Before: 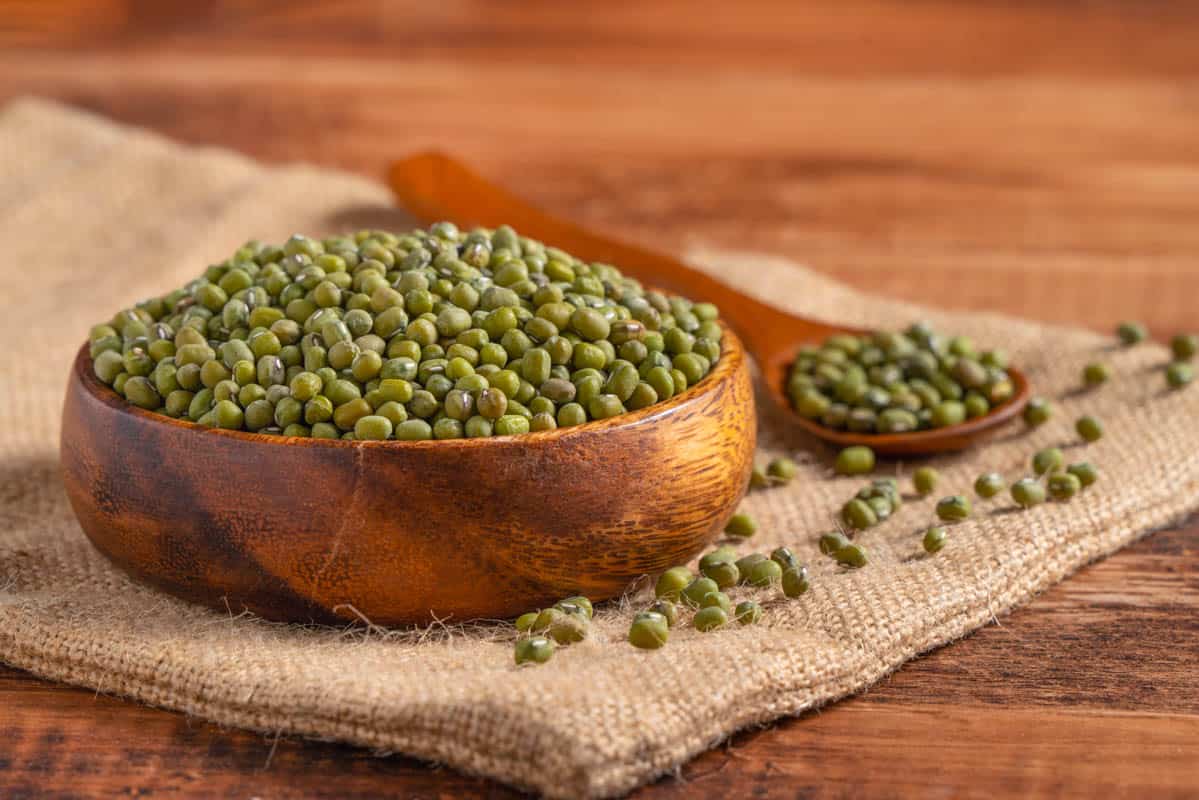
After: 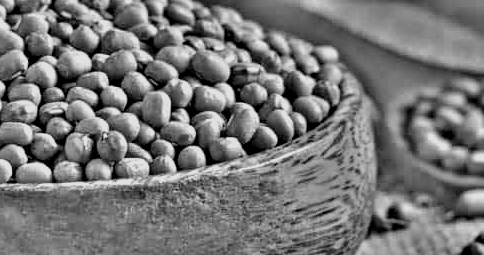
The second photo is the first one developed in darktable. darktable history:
color calibration: illuminant Planckian (black body), x 0.375, y 0.373, temperature 4117 K
white balance: red 1.08, blue 0.791
highpass: on, module defaults
crop: left 31.751%, top 32.172%, right 27.8%, bottom 35.83%
filmic rgb: black relative exposure -15 EV, white relative exposure 3 EV, threshold 6 EV, target black luminance 0%, hardness 9.27, latitude 99%, contrast 0.912, shadows ↔ highlights balance 0.505%, add noise in highlights 0, color science v3 (2019), use custom middle-gray values true, iterations of high-quality reconstruction 0, contrast in highlights soft, enable highlight reconstruction true
